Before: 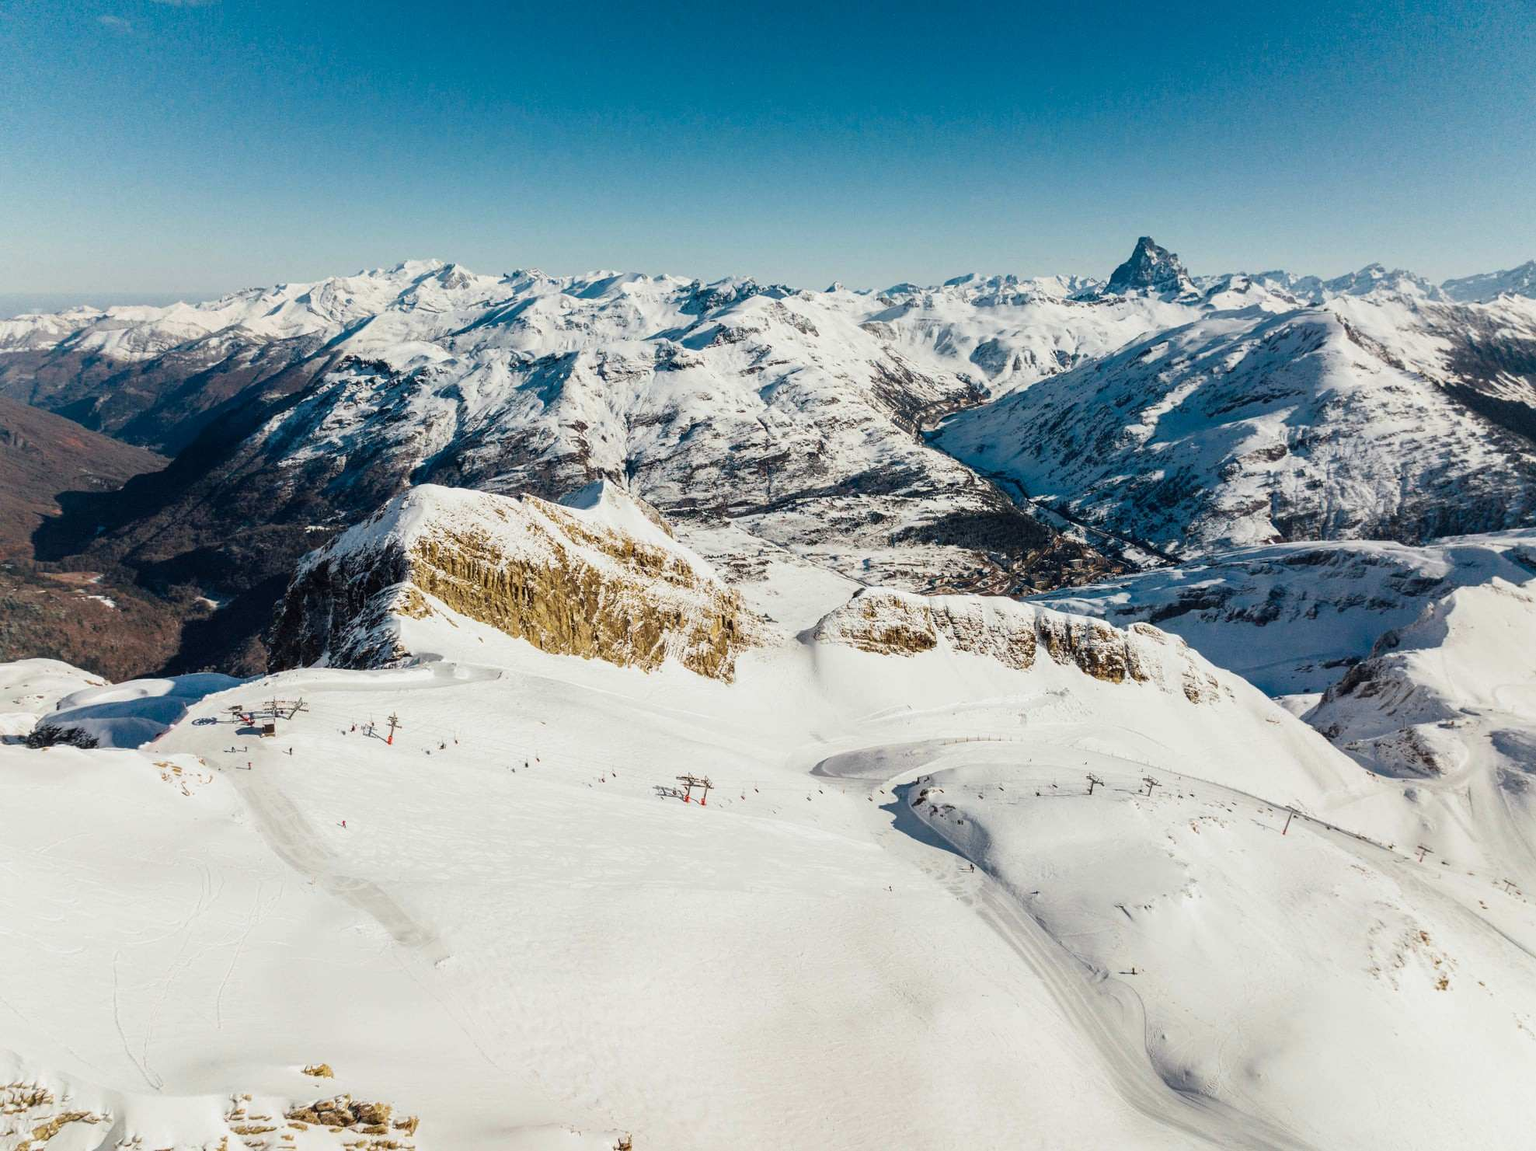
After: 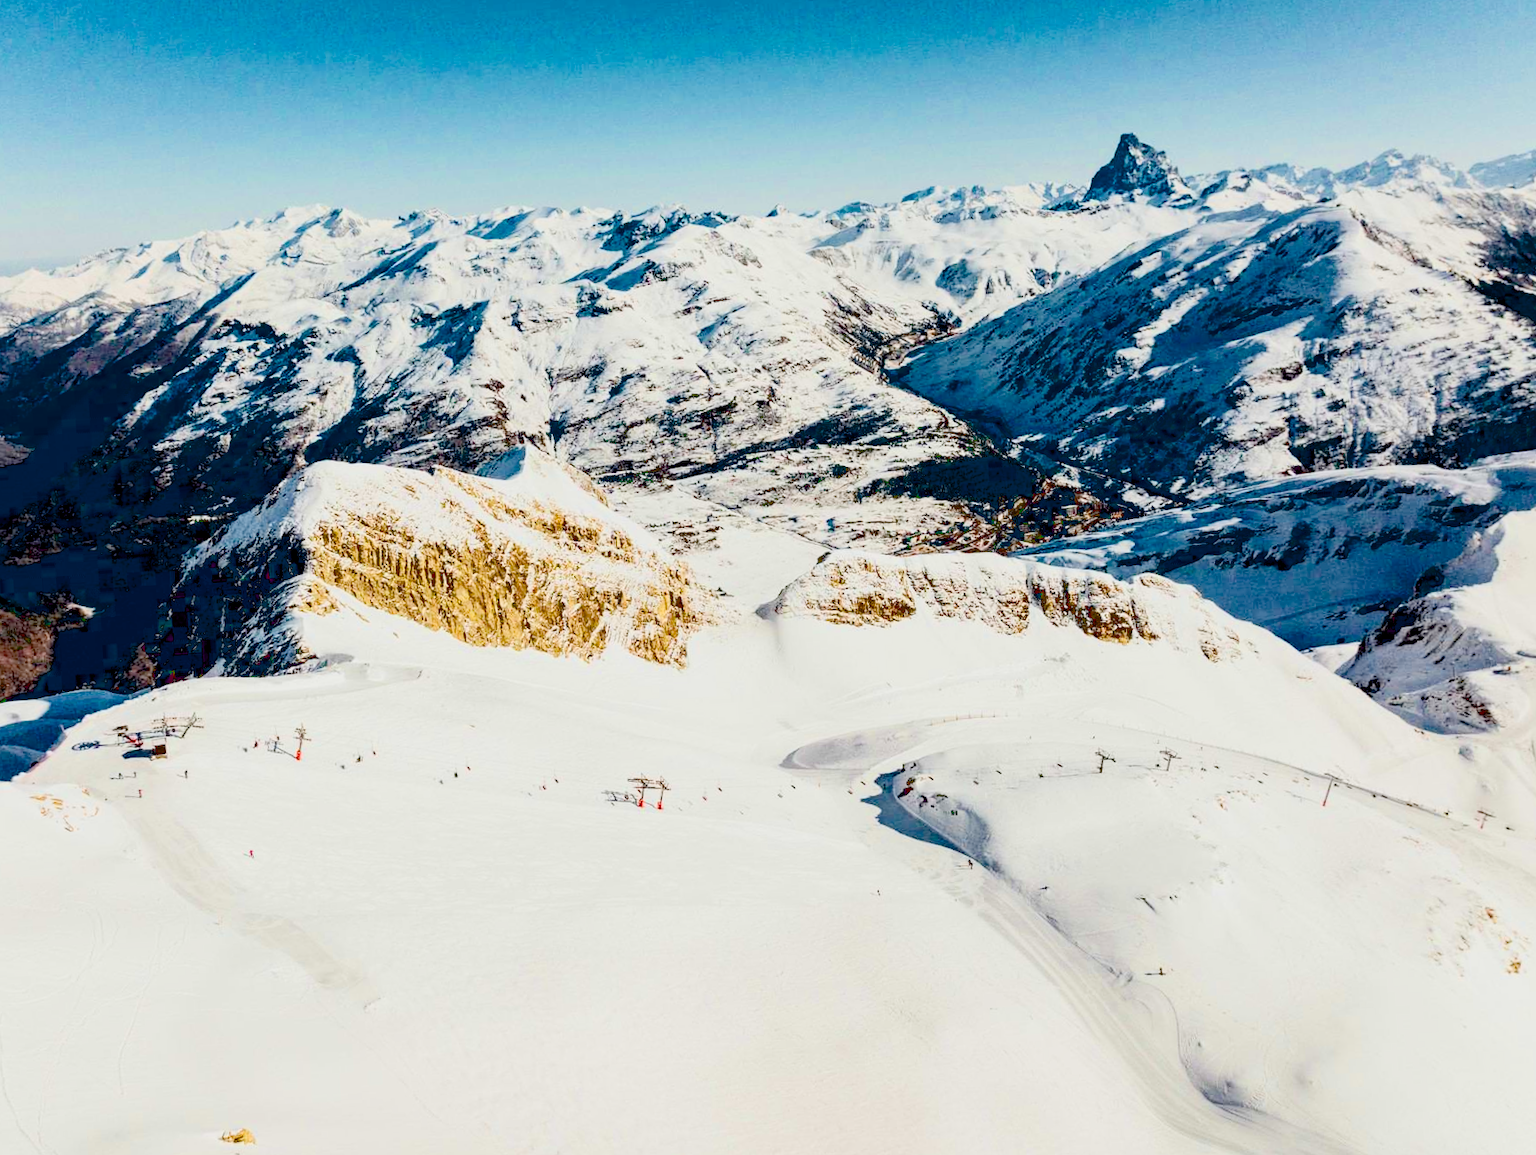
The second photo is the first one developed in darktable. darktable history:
crop and rotate: angle 3.19°, left 6.038%, top 5.674%
exposure: black level correction 0.035, exposure 0.904 EV, compensate highlight preservation false
contrast brightness saturation: contrast 0.291
filmic rgb: black relative exposure -13.98 EV, white relative exposure 7.99 EV, hardness 3.74, latitude 50.16%, contrast 0.504, preserve chrominance RGB euclidean norm, color science v5 (2021), contrast in shadows safe, contrast in highlights safe
levels: levels [0.055, 0.477, 0.9]
